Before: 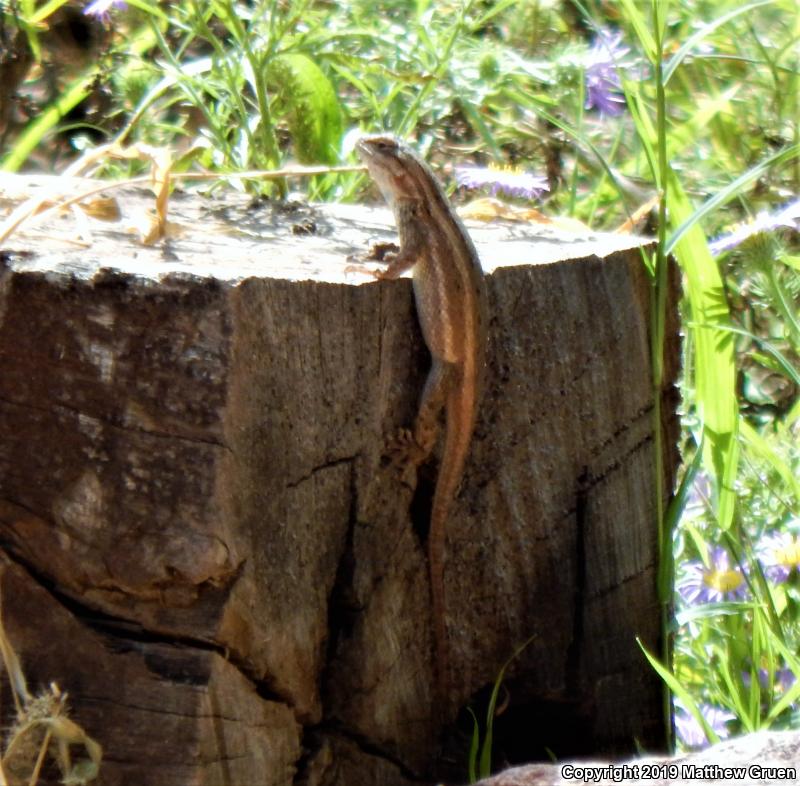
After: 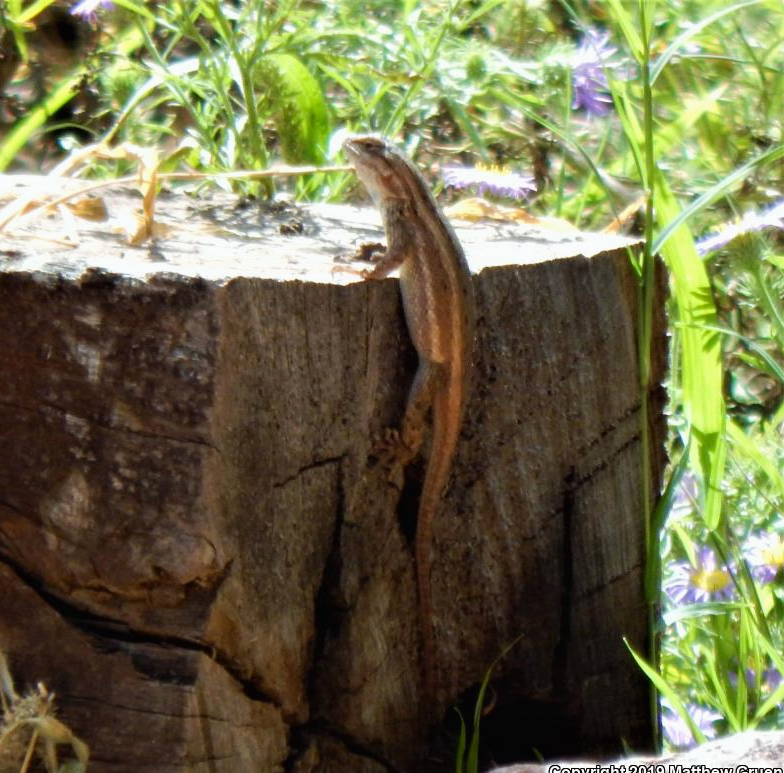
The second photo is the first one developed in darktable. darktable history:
contrast brightness saturation: contrast -0.018, brightness -0.011, saturation 0.04
crop: left 1.653%, right 0.285%, bottom 1.567%
